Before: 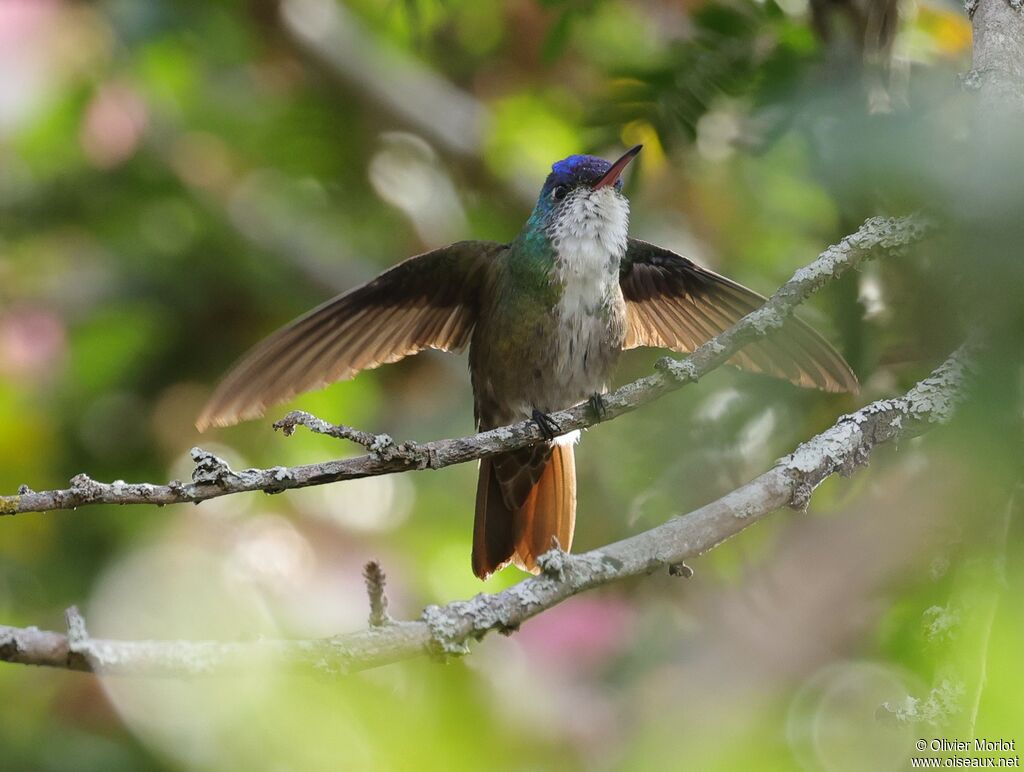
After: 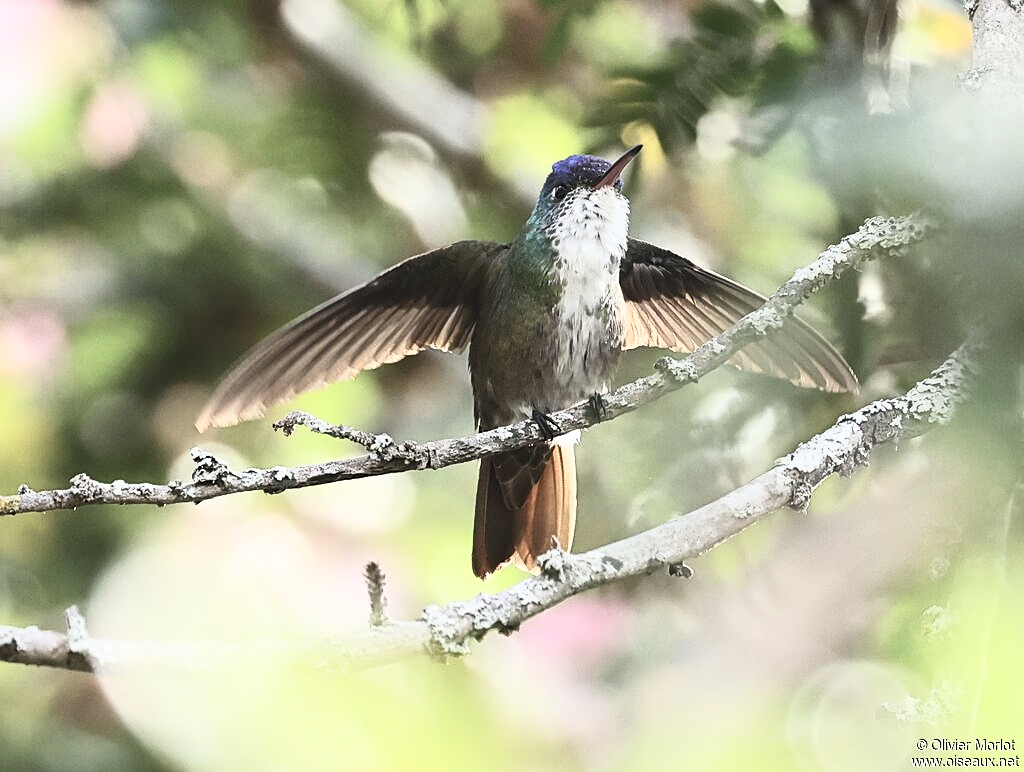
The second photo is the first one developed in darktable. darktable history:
contrast brightness saturation: contrast 0.57, brightness 0.57, saturation -0.34
sharpen: on, module defaults
